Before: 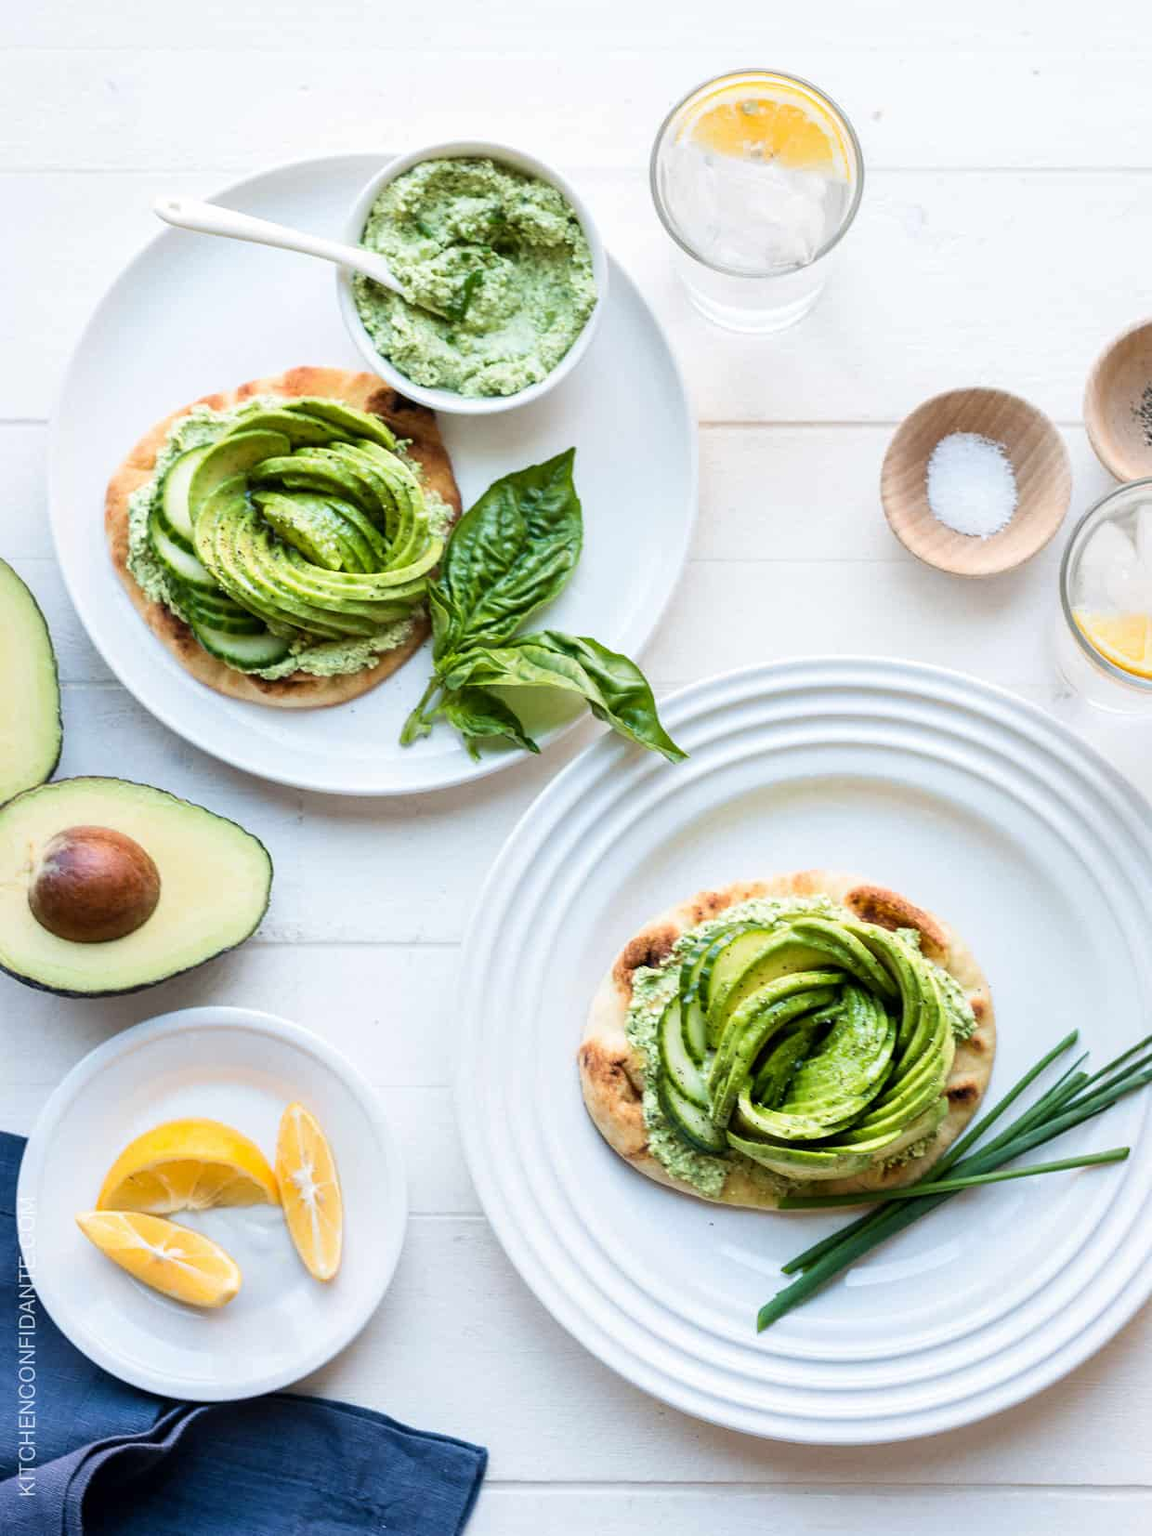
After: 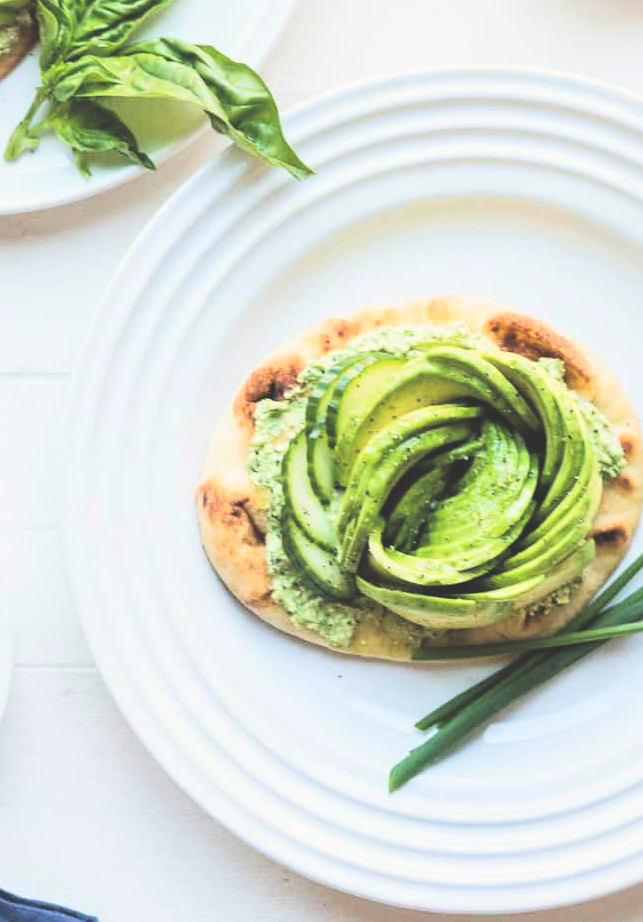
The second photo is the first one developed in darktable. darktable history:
tone curve: curves: ch0 [(0, 0.014) (0.17, 0.099) (0.392, 0.438) (0.725, 0.828) (0.872, 0.918) (1, 0.981)]; ch1 [(0, 0) (0.402, 0.36) (0.488, 0.466) (0.5, 0.499) (0.515, 0.515) (0.574, 0.595) (0.619, 0.65) (0.701, 0.725) (1, 1)]; ch2 [(0, 0) (0.432, 0.422) (0.486, 0.49) (0.503, 0.503) (0.523, 0.554) (0.562, 0.606) (0.644, 0.694) (0.717, 0.753) (1, 0.991)], color space Lab, linked channels, preserve colors none
crop: left 34.404%, top 38.801%, right 13.721%, bottom 5.387%
color correction: highlights b* 3.01
exposure: black level correction -0.041, exposure 0.06 EV, compensate exposure bias true, compensate highlight preservation false
